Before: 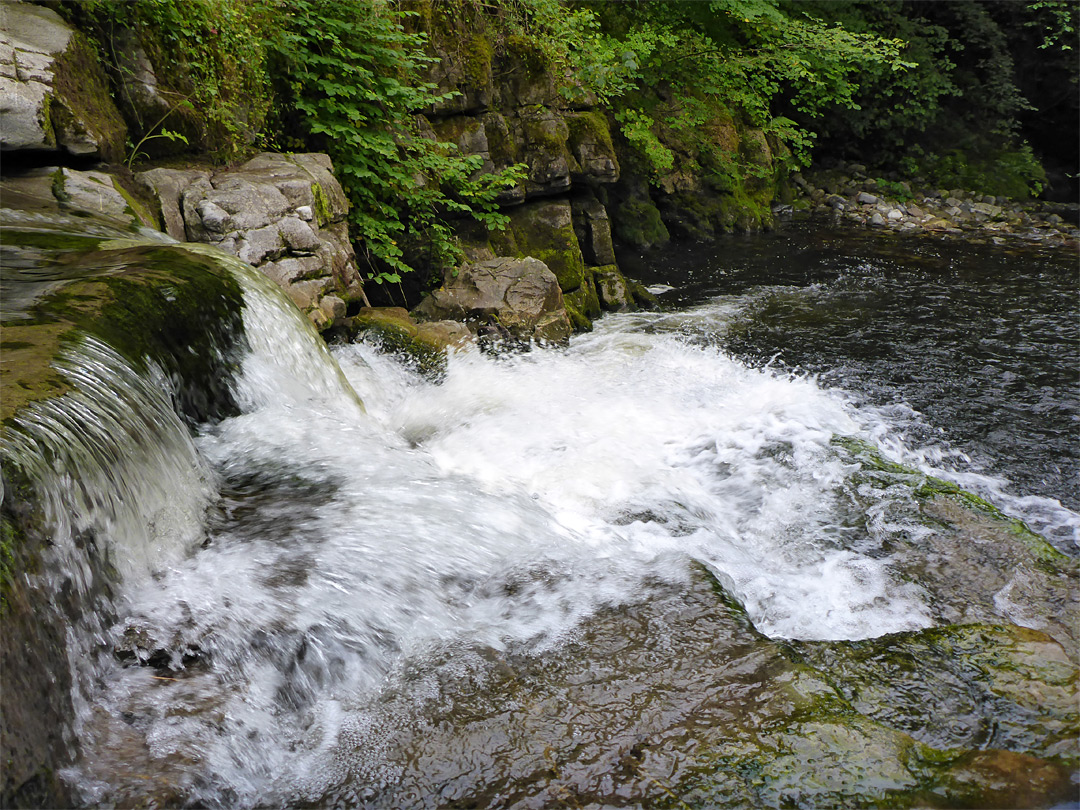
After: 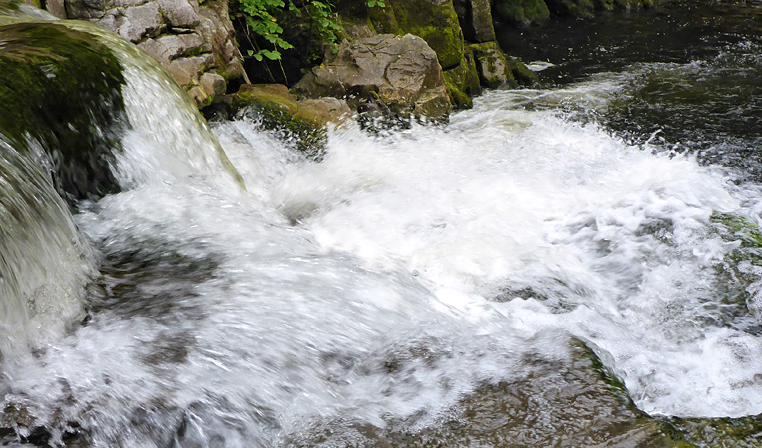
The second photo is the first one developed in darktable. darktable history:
crop: left 11.123%, top 27.61%, right 18.3%, bottom 17.034%
local contrast: mode bilateral grid, contrast 10, coarseness 25, detail 110%, midtone range 0.2
